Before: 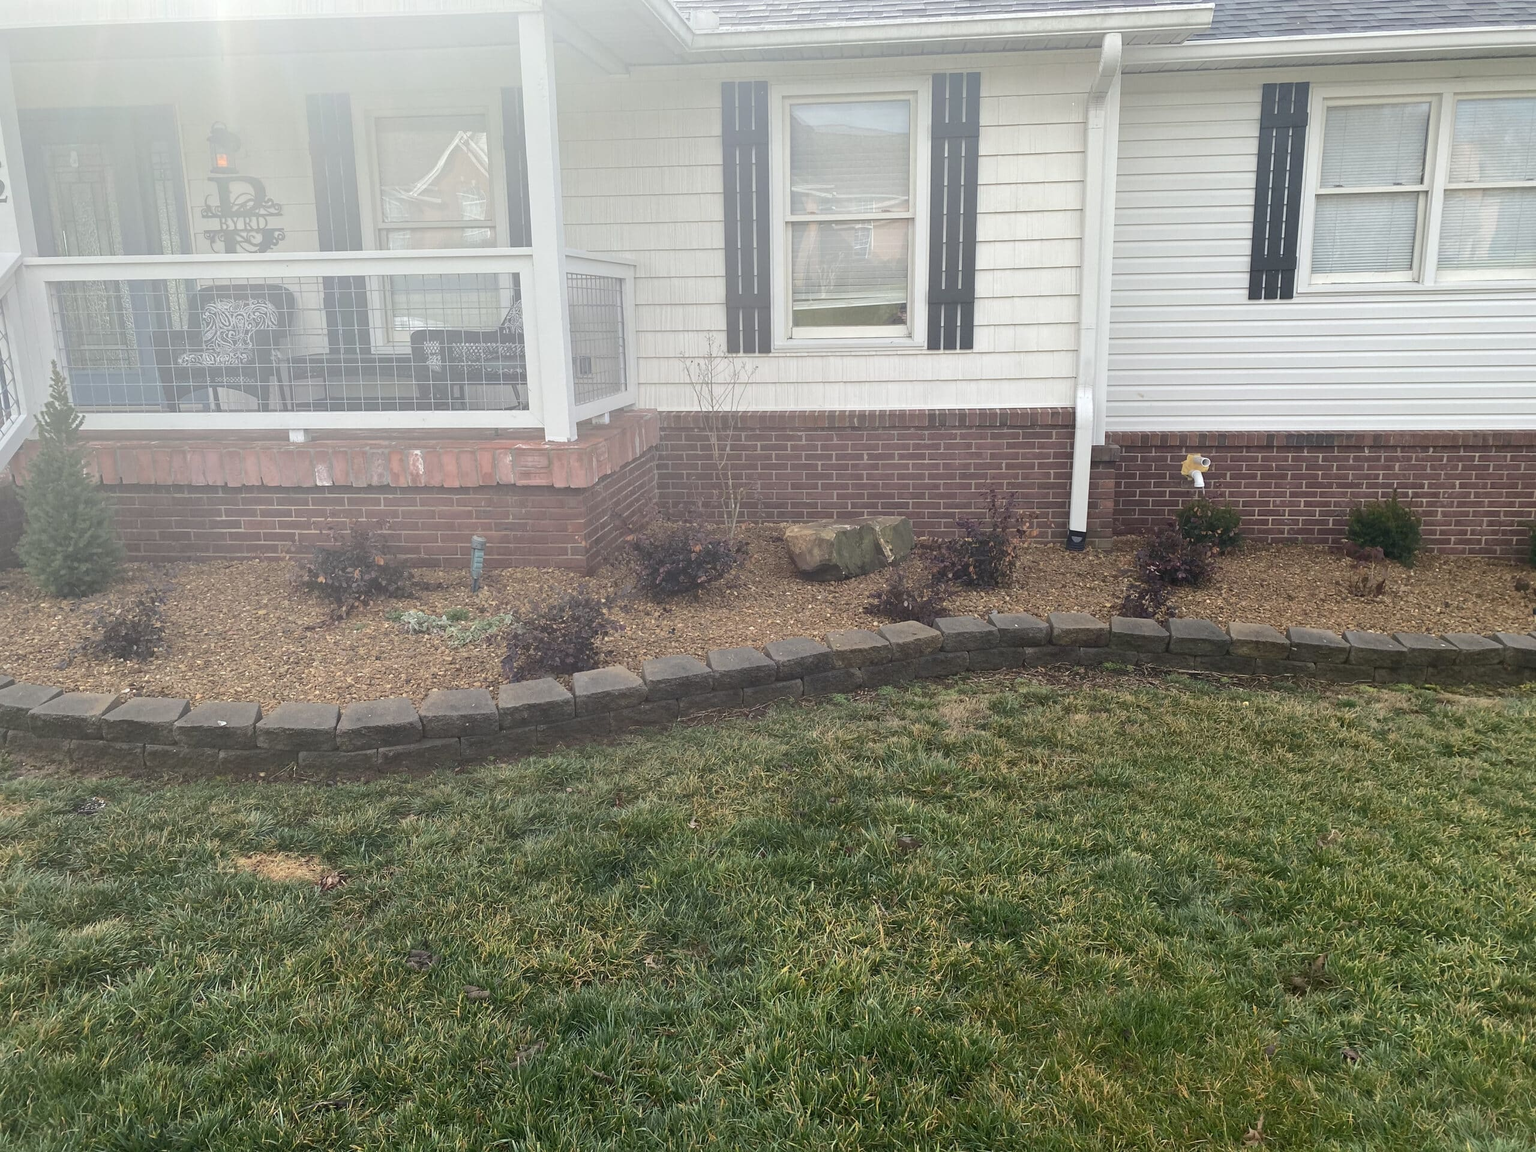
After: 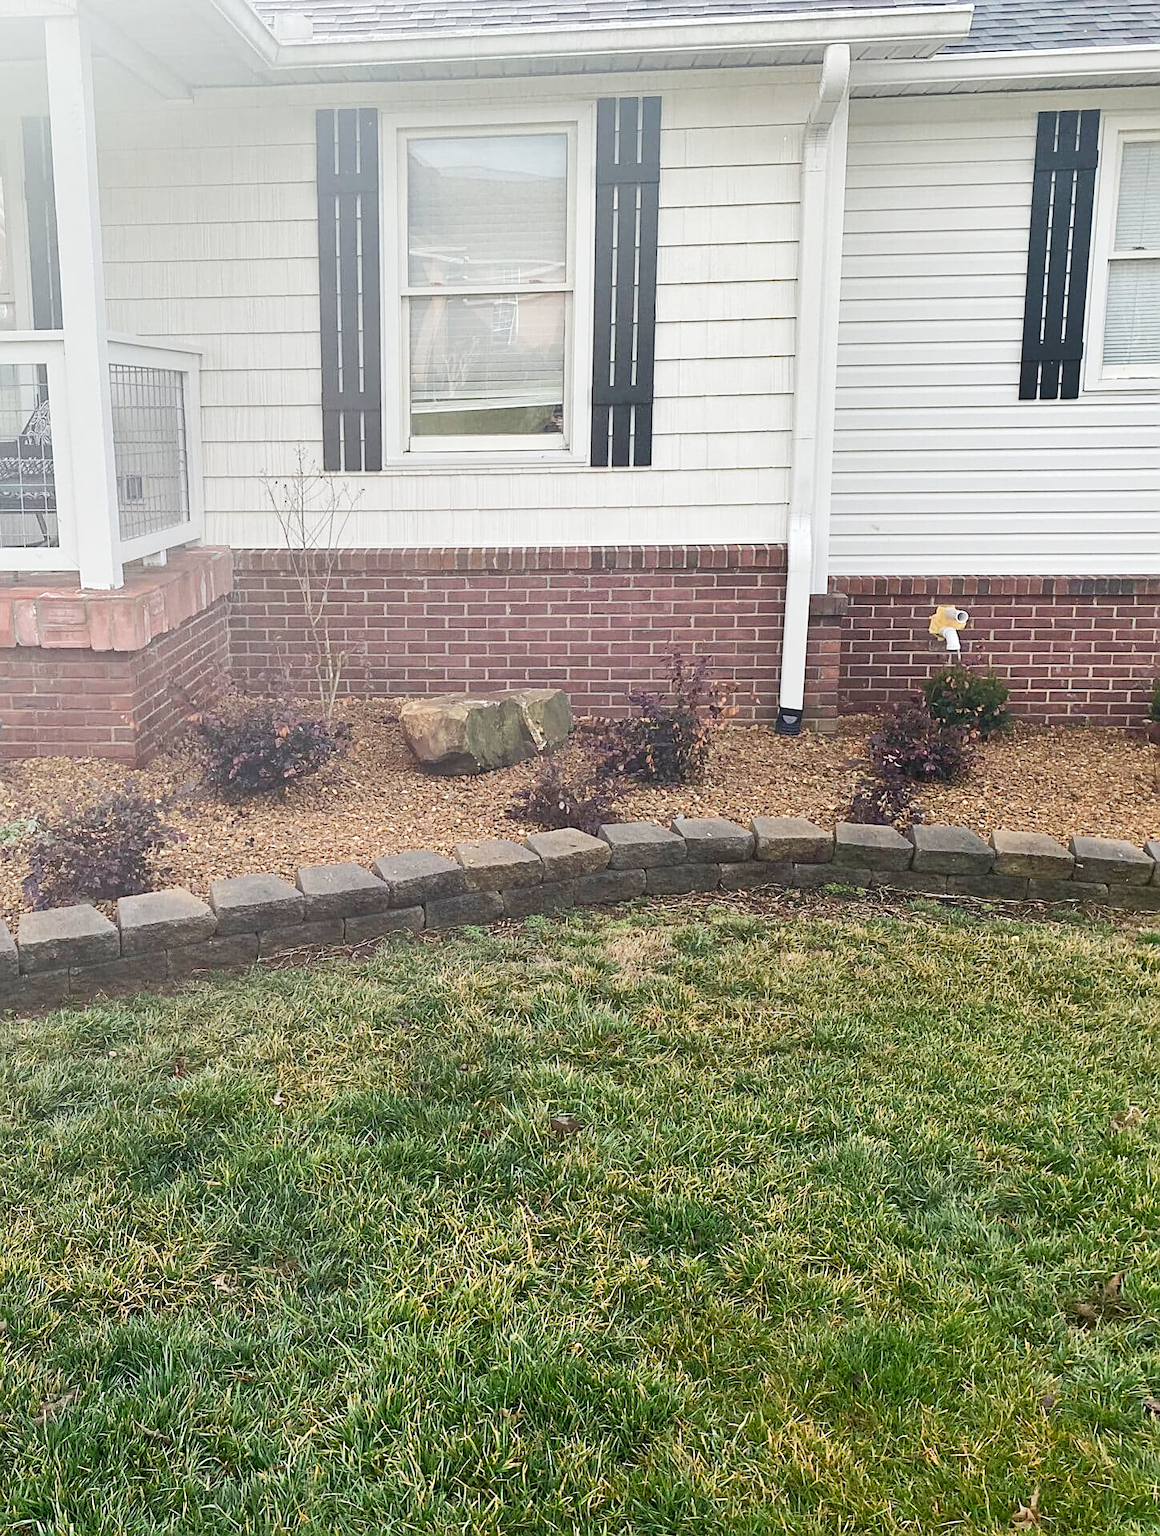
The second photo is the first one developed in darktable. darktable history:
tone curve: curves: ch0 [(0, 0) (0.055, 0.057) (0.258, 0.307) (0.434, 0.543) (0.517, 0.657) (0.745, 0.874) (1, 1)]; ch1 [(0, 0) (0.346, 0.307) (0.418, 0.383) (0.46, 0.439) (0.482, 0.493) (0.502, 0.503) (0.517, 0.514) (0.55, 0.561) (0.588, 0.603) (0.646, 0.688) (1, 1)]; ch2 [(0, 0) (0.346, 0.34) (0.431, 0.45) (0.485, 0.499) (0.5, 0.503) (0.527, 0.525) (0.545, 0.562) (0.679, 0.706) (1, 1)], preserve colors none
shadows and highlights: low approximation 0.01, soften with gaussian
sharpen: on, module defaults
crop: left 31.572%, top 0.008%, right 11.764%
